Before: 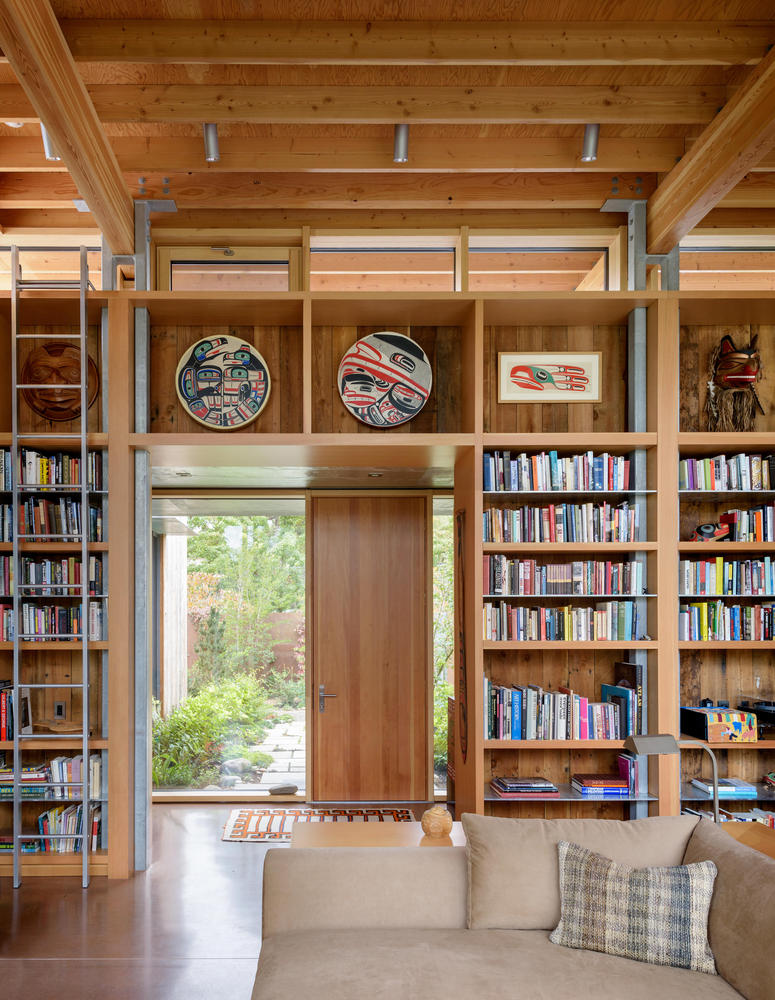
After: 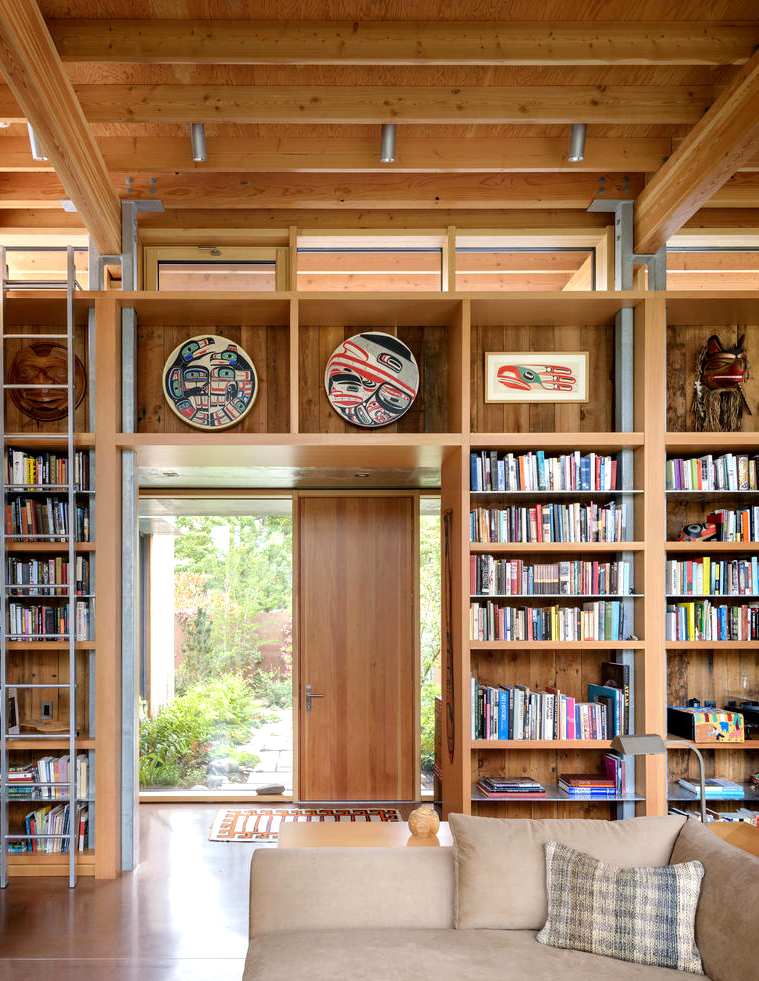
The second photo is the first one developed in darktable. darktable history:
tone equalizer: -8 EV -0.411 EV, -7 EV -0.405 EV, -6 EV -0.37 EV, -5 EV -0.2 EV, -3 EV 0.19 EV, -2 EV 0.314 EV, -1 EV 0.397 EV, +0 EV 0.396 EV, mask exposure compensation -0.51 EV
crop: left 1.691%, right 0.287%, bottom 1.873%
